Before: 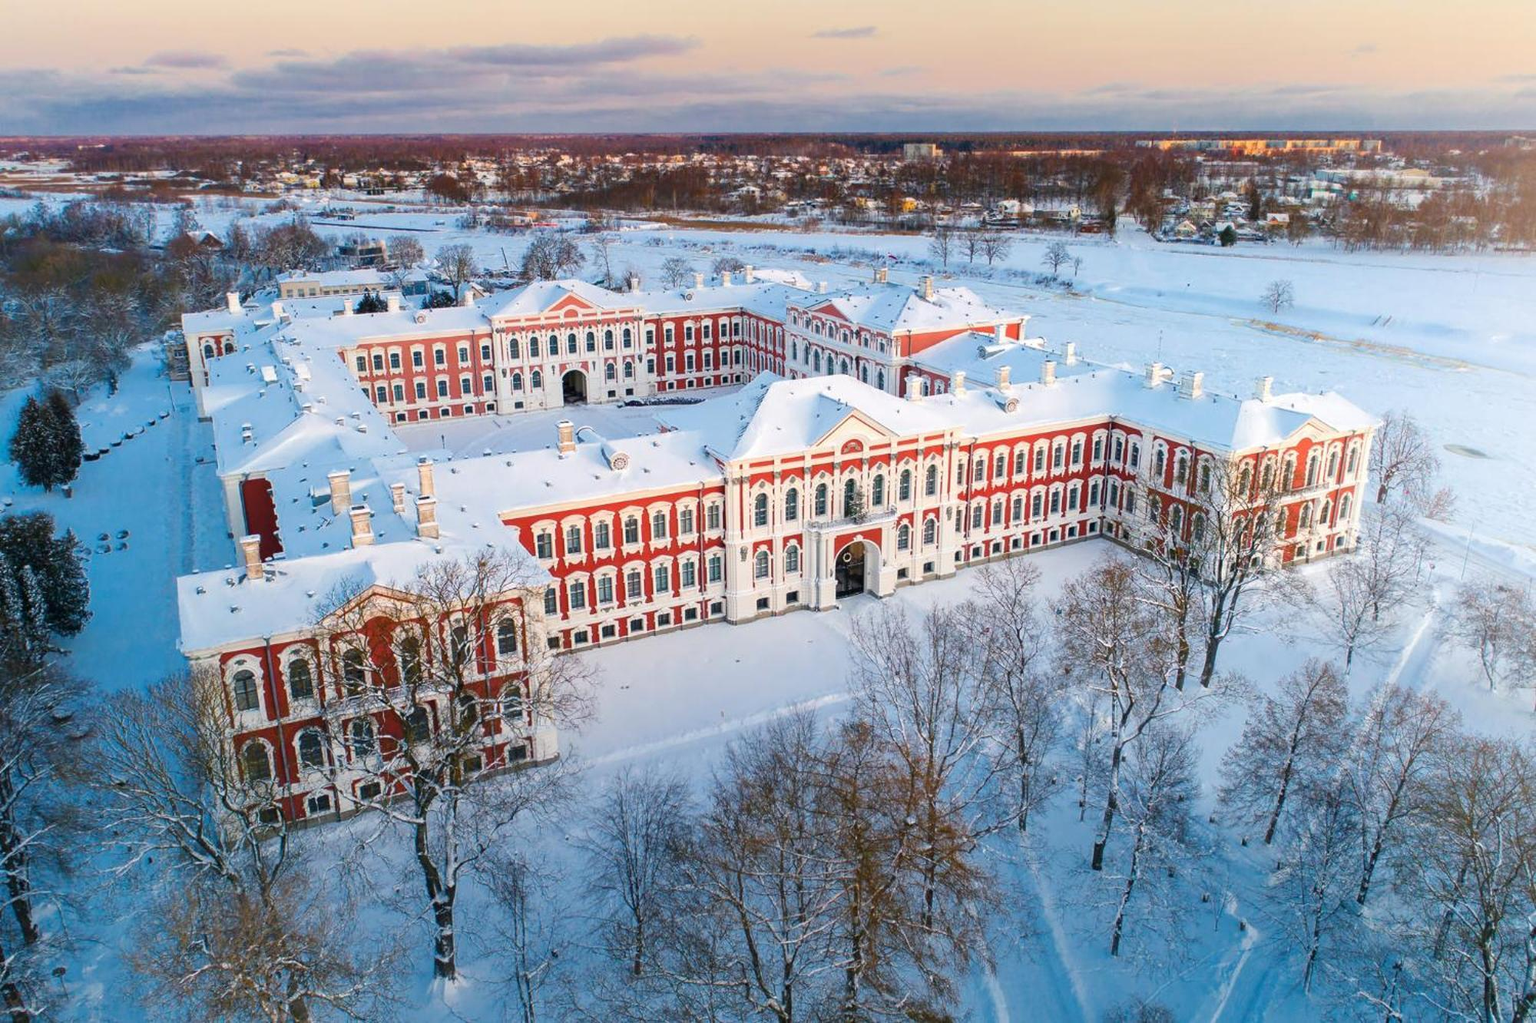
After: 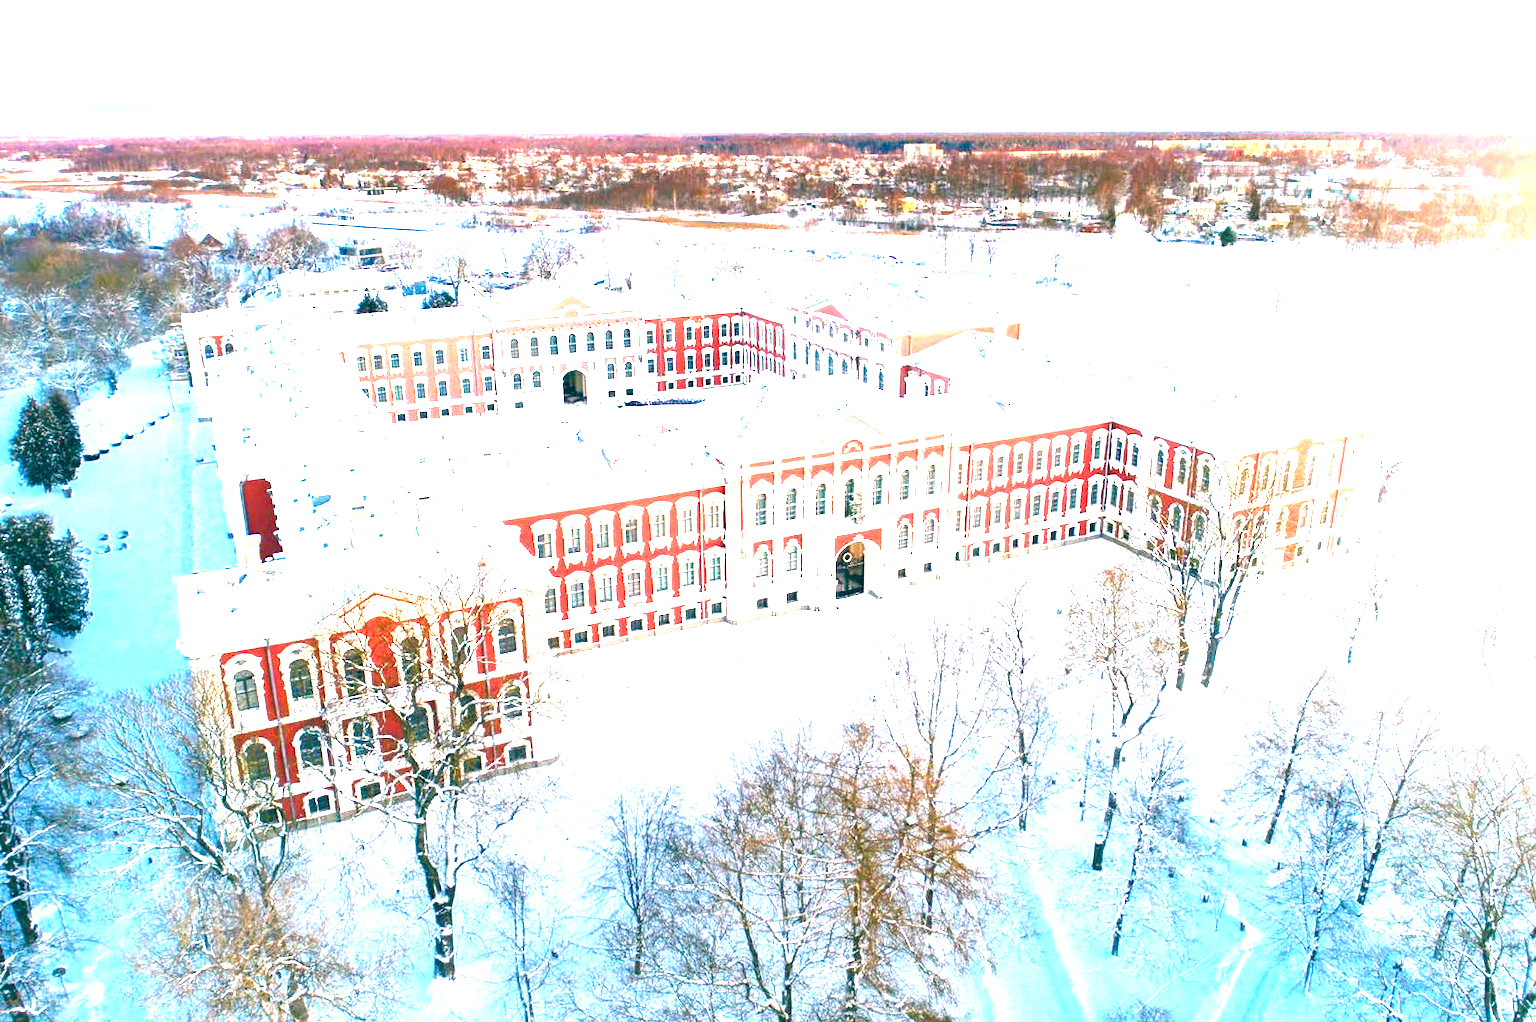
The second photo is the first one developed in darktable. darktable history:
color balance rgb: perceptual saturation grading › global saturation 20%, perceptual saturation grading › highlights -25%, perceptual saturation grading › shadows 25%
exposure: black level correction 0, exposure 2.327 EV, compensate exposure bias true, compensate highlight preservation false
color balance: lift [1.005, 0.99, 1.007, 1.01], gamma [1, 0.979, 1.011, 1.021], gain [0.923, 1.098, 1.025, 0.902], input saturation 90.45%, contrast 7.73%, output saturation 105.91%
